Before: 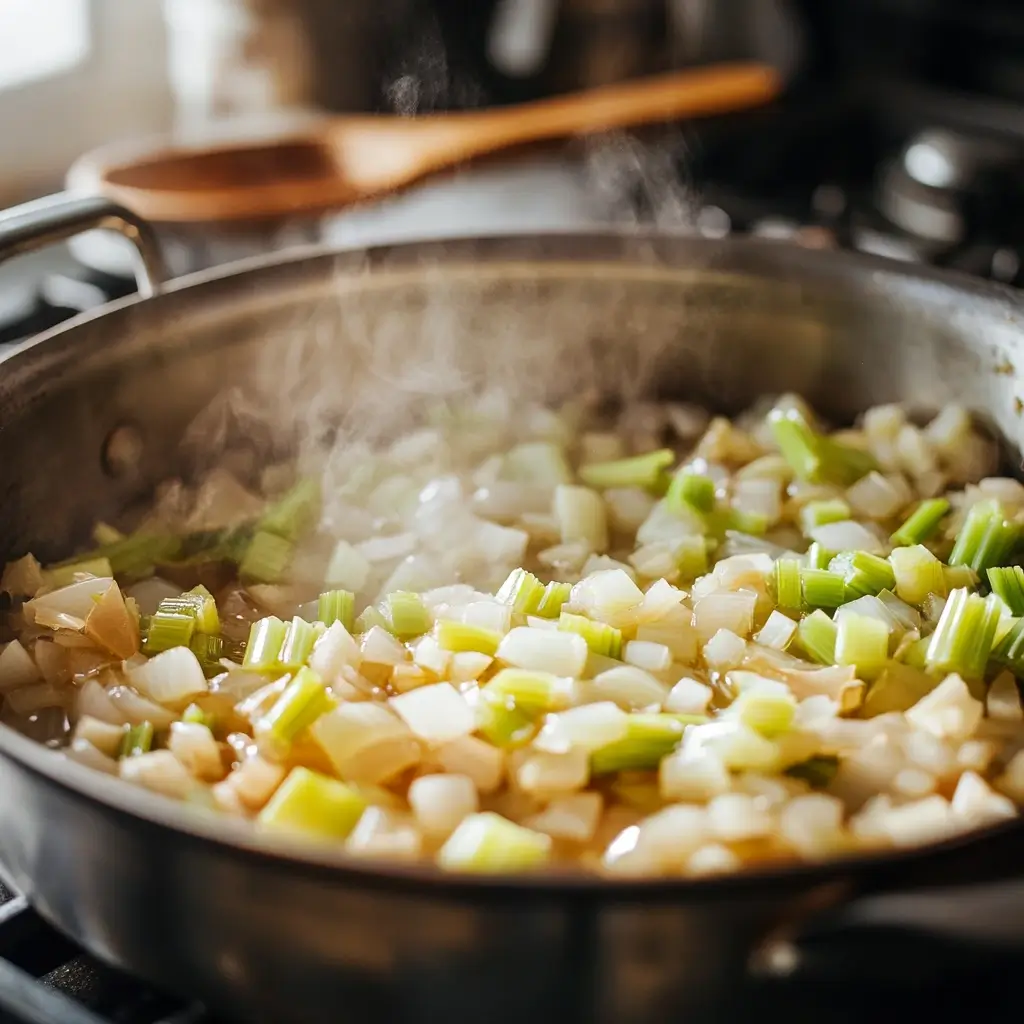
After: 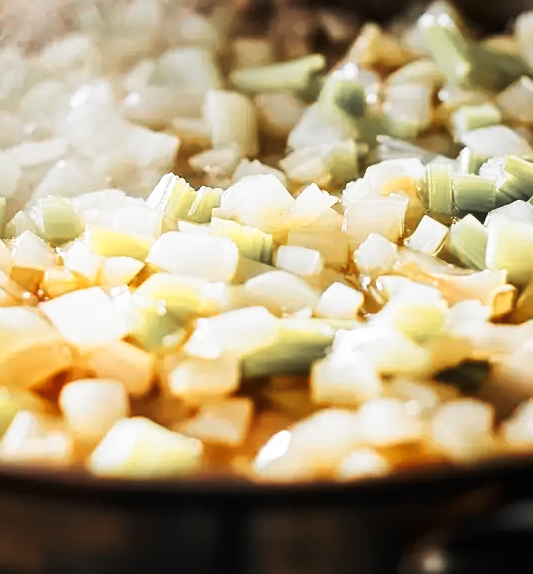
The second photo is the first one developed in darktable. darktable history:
color zones: curves: ch0 [(0, 0.447) (0.184, 0.543) (0.323, 0.476) (0.429, 0.445) (0.571, 0.443) (0.714, 0.451) (0.857, 0.452) (1, 0.447)]; ch1 [(0, 0.464) (0.176, 0.46) (0.287, 0.177) (0.429, 0.002) (0.571, 0) (0.714, 0) (0.857, 0) (1, 0.464)]
crop: left 34.165%, top 38.656%, right 13.768%, bottom 5.229%
tone curve: curves: ch0 [(0, 0) (0.004, 0.001) (0.133, 0.078) (0.325, 0.241) (0.832, 0.917) (1, 1)], preserve colors none
